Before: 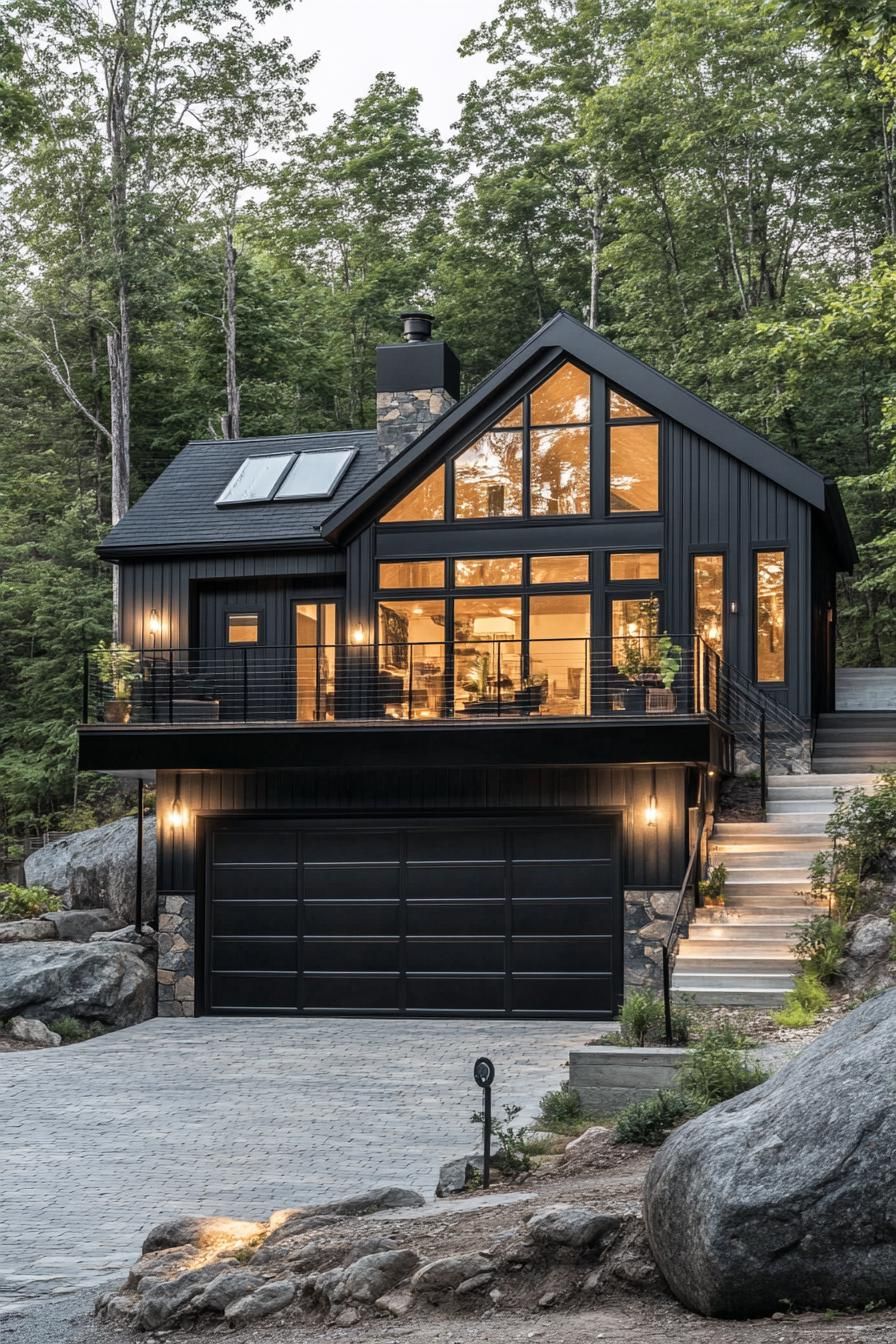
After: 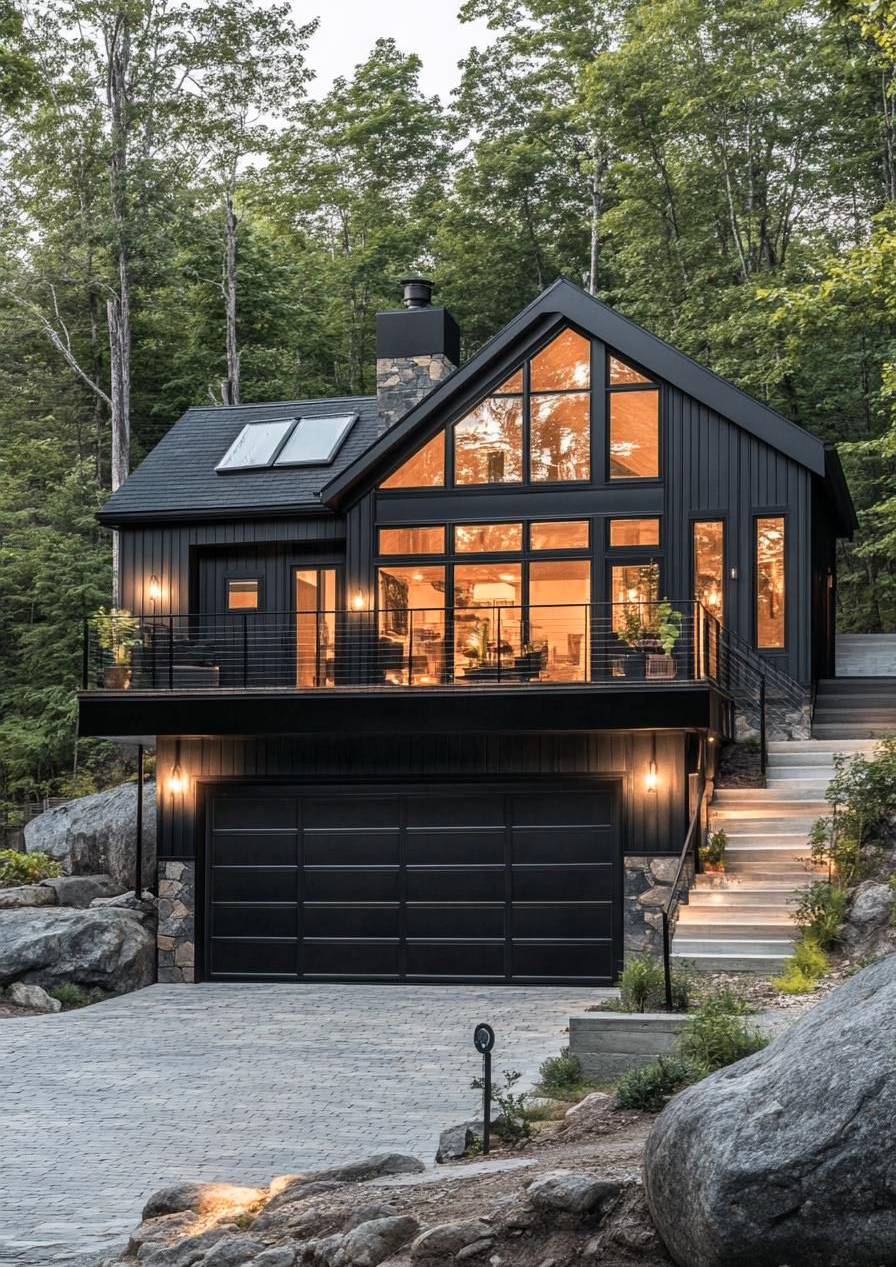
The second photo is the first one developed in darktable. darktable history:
color zones: curves: ch1 [(0.239, 0.552) (0.75, 0.5)]; ch2 [(0.25, 0.462) (0.749, 0.457)]
crop and rotate: top 2.575%, bottom 3.115%
